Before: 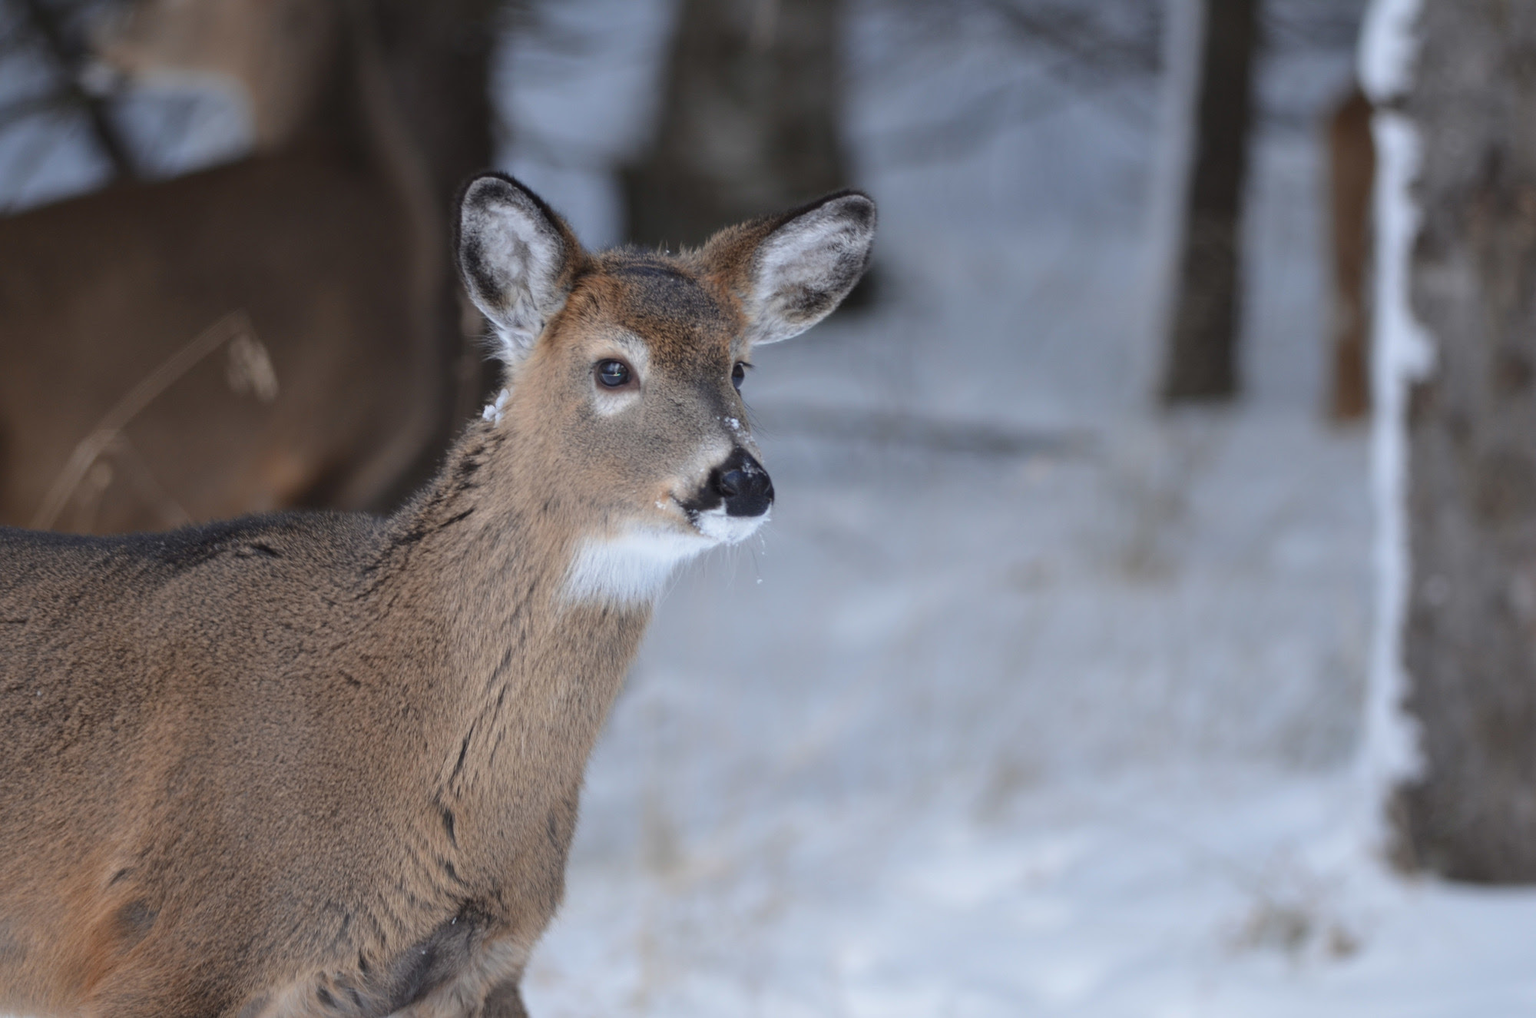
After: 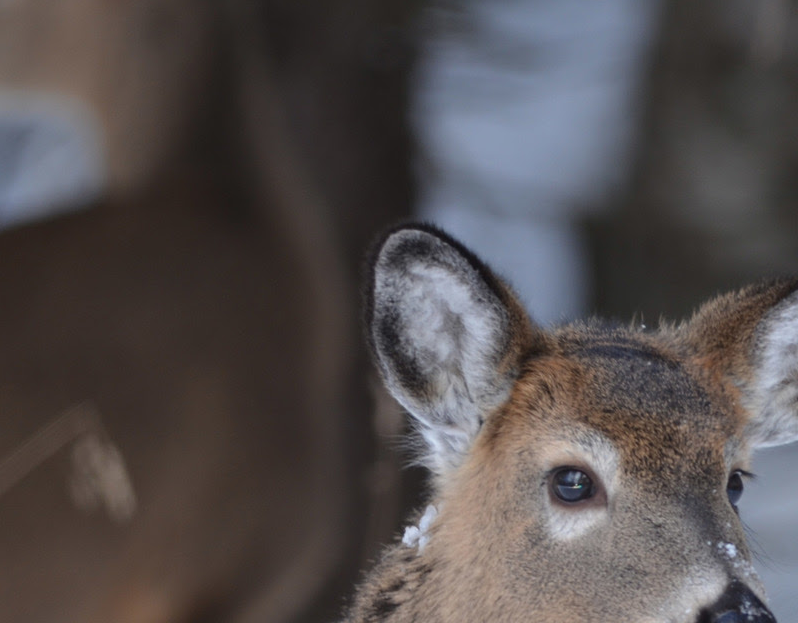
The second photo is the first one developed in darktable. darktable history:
crop and rotate: left 11.307%, top 0.1%, right 48.778%, bottom 52.881%
